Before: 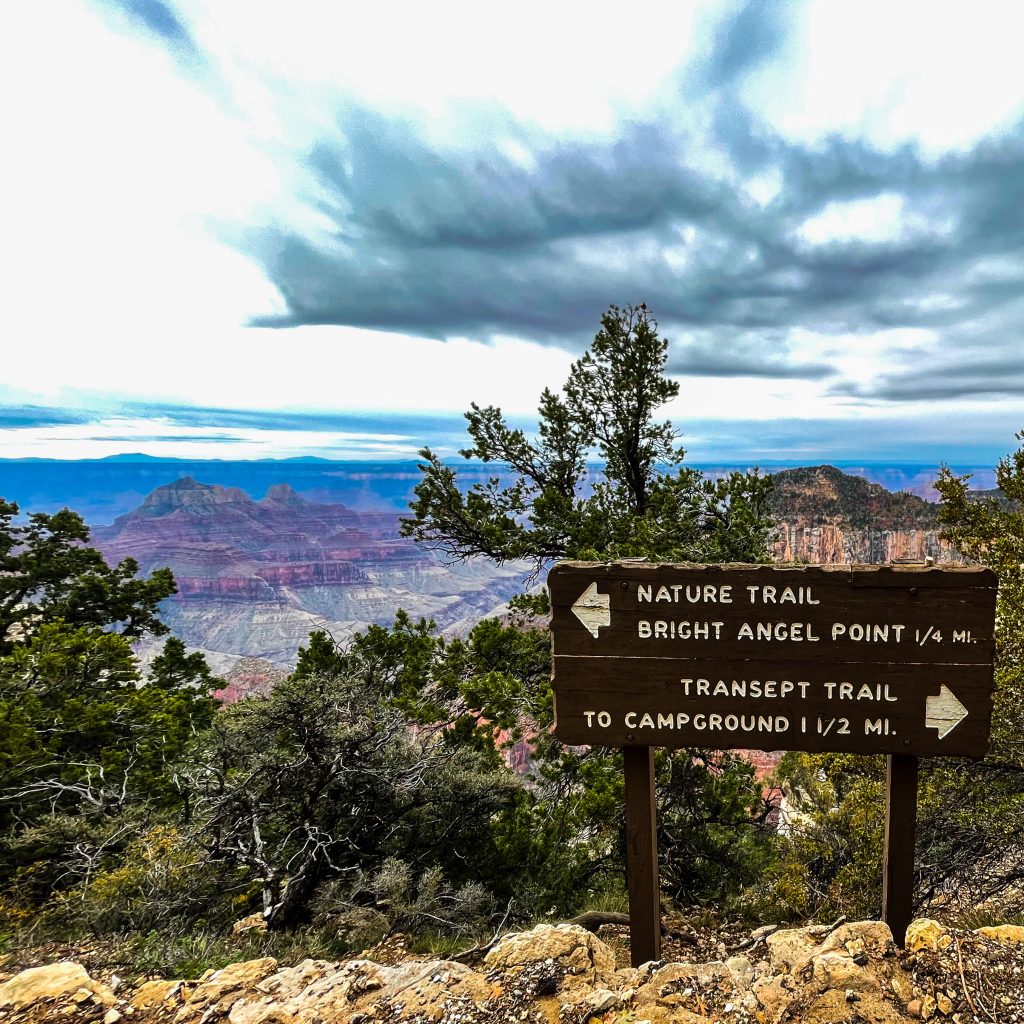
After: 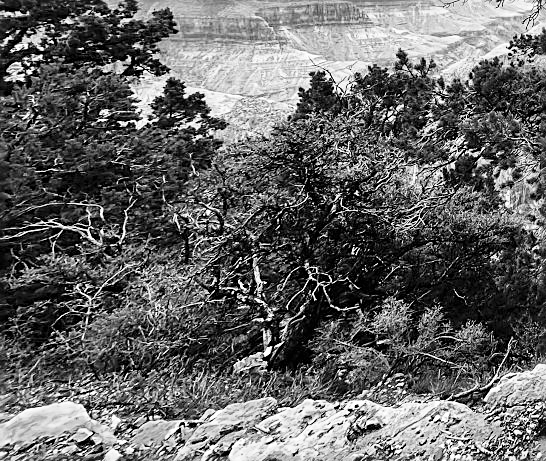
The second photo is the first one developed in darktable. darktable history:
local contrast: highlights 100%, shadows 100%, detail 120%, midtone range 0.2
exposure: black level correction -0.015, exposure -0.125 EV, compensate highlight preservation false
rgb levels: levels [[0.013, 0.434, 0.89], [0, 0.5, 1], [0, 0.5, 1]]
sharpen: on, module defaults
color zones: curves: ch0 [(0, 0.48) (0.209, 0.398) (0.305, 0.332) (0.429, 0.493) (0.571, 0.5) (0.714, 0.5) (0.857, 0.5) (1, 0.48)]; ch1 [(0, 0.736) (0.143, 0.625) (0.225, 0.371) (0.429, 0.256) (0.571, 0.241) (0.714, 0.213) (0.857, 0.48) (1, 0.736)]; ch2 [(0, 0.448) (0.143, 0.498) (0.286, 0.5) (0.429, 0.5) (0.571, 0.5) (0.714, 0.5) (0.857, 0.5) (1, 0.448)]
crop and rotate: top 54.778%, right 46.61%, bottom 0.159%
base curve: curves: ch0 [(0, 0) (0.028, 0.03) (0.121, 0.232) (0.46, 0.748) (0.859, 0.968) (1, 1)], preserve colors none
monochrome: a 16.06, b 15.48, size 1
